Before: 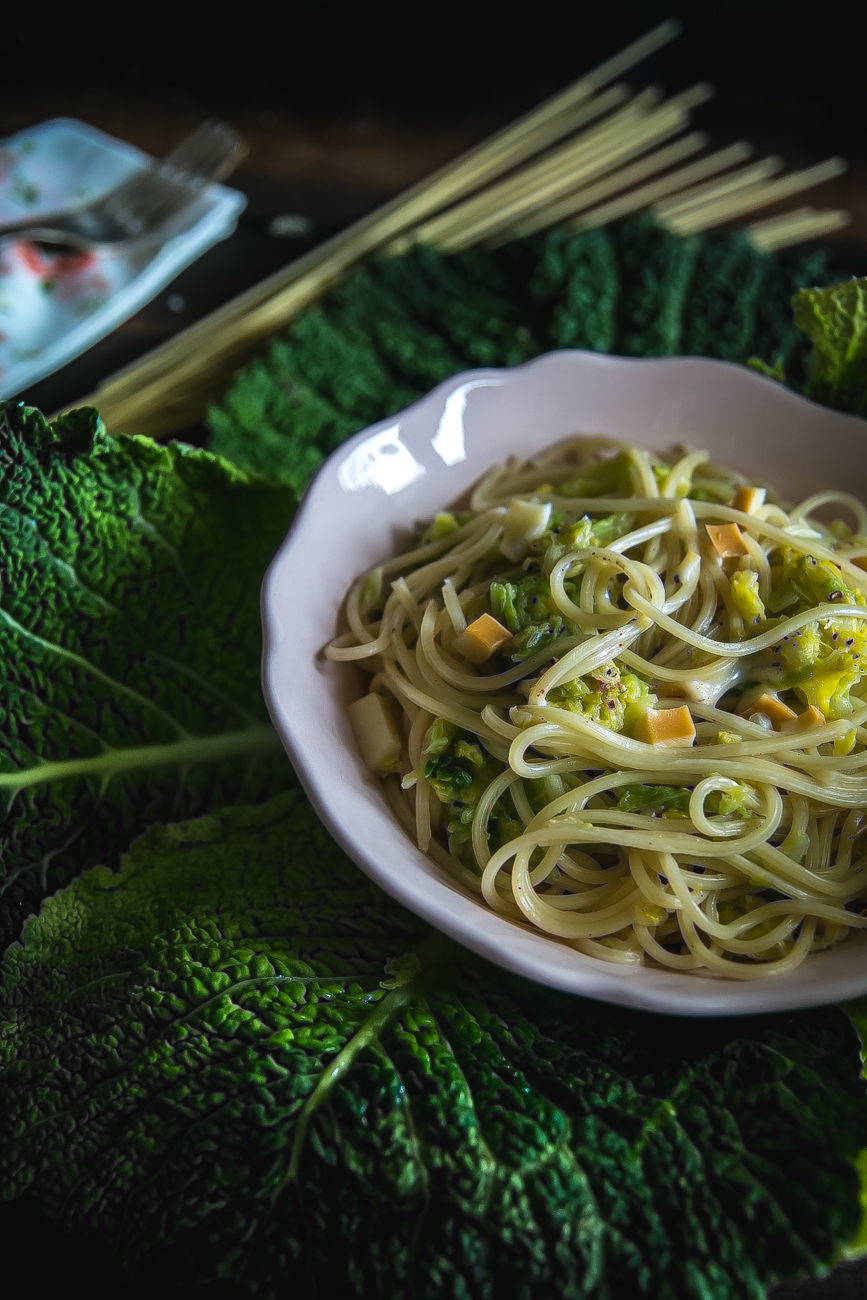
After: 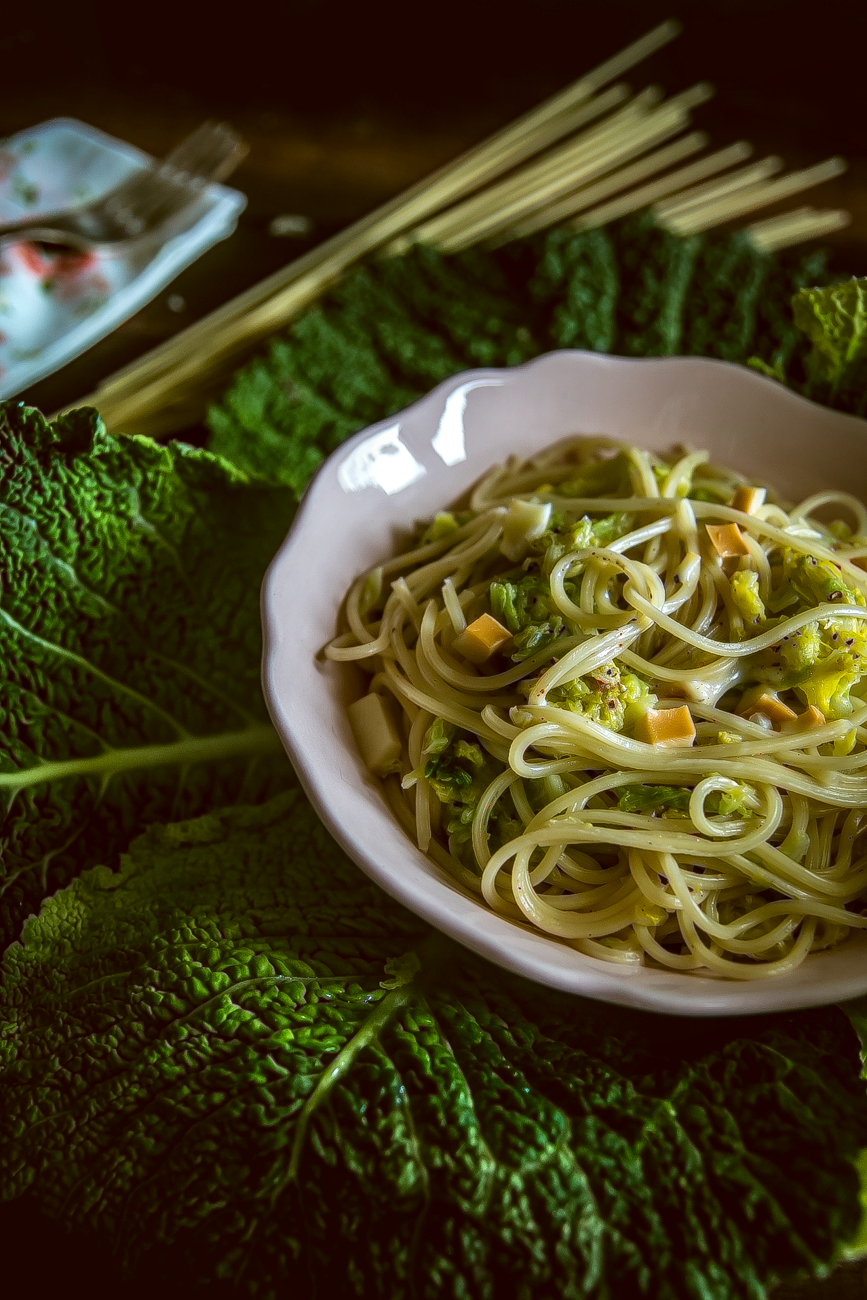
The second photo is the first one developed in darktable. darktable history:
color correction: highlights a* -0.482, highlights b* 0.161, shadows a* 4.66, shadows b* 20.72
local contrast: on, module defaults
